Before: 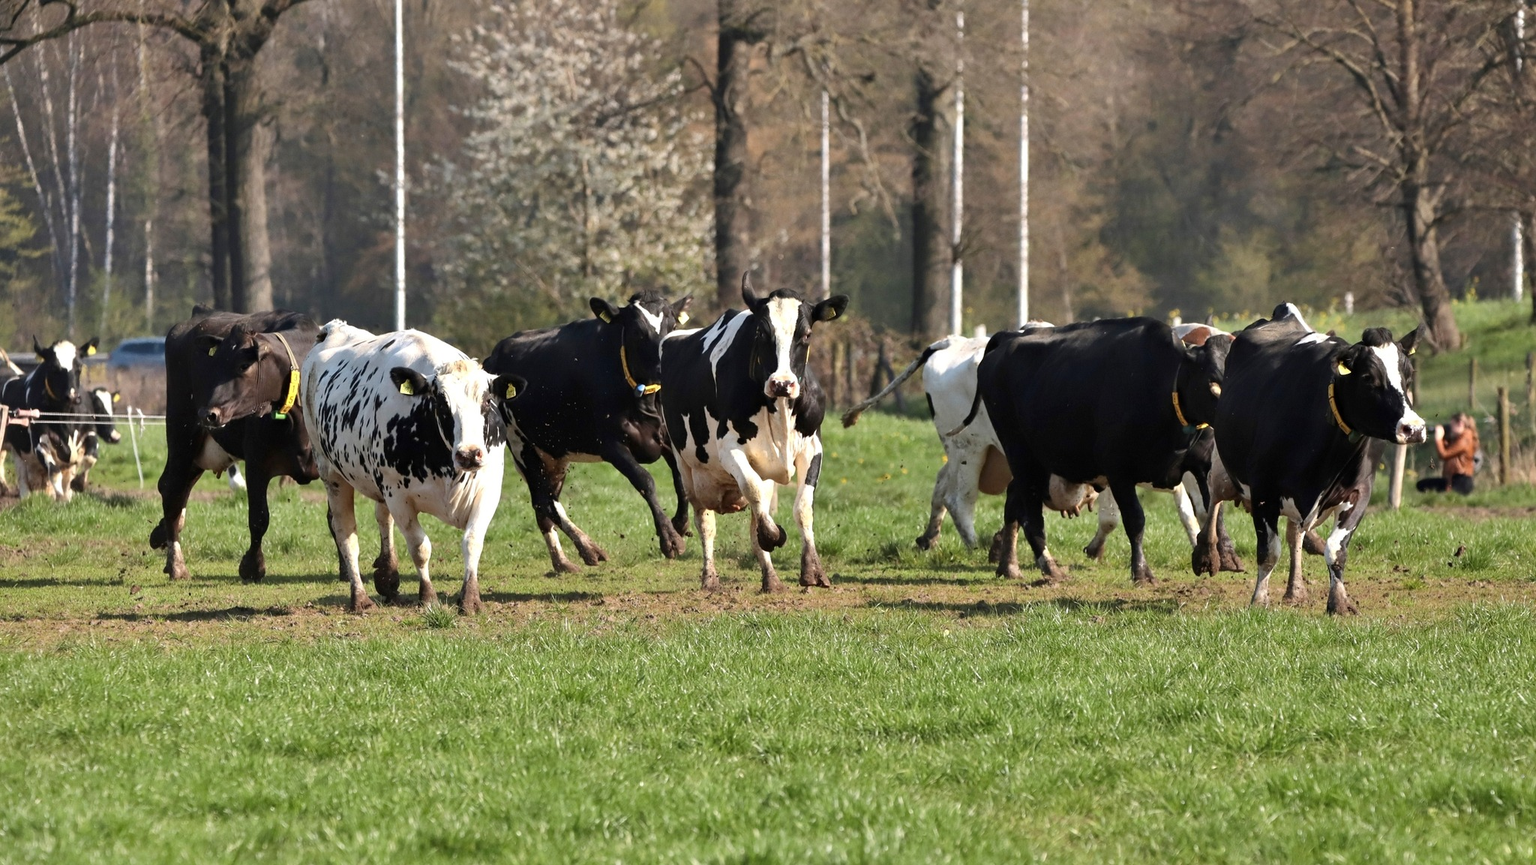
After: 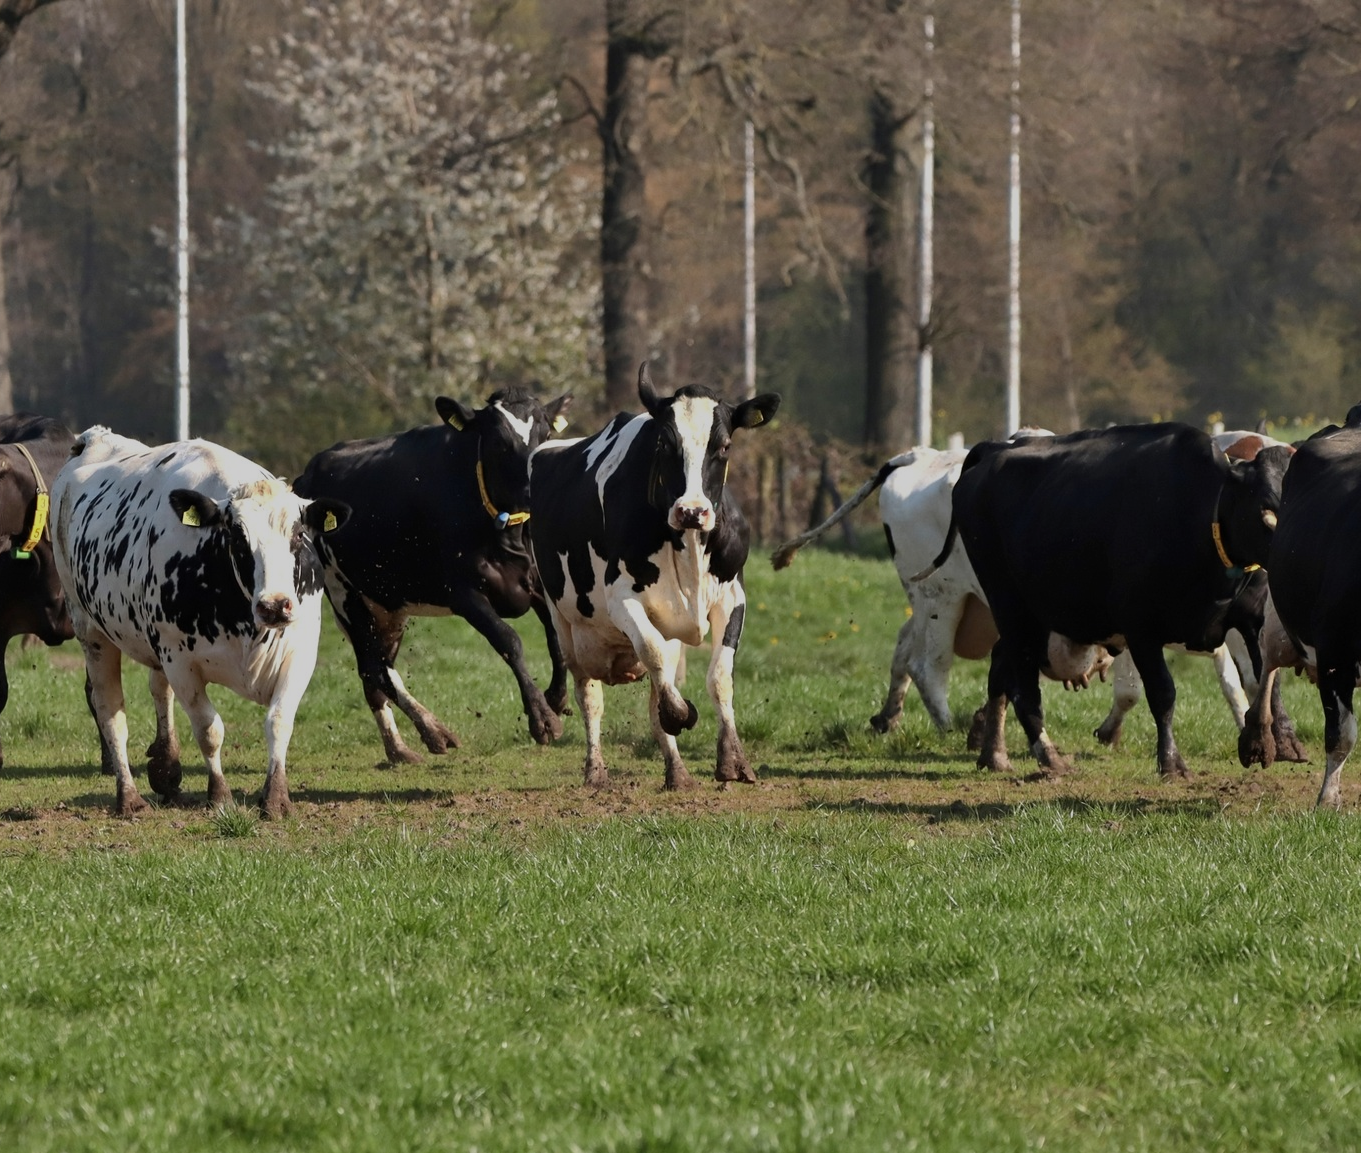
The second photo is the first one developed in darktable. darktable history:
crop: left 17.153%, right 16.379%
exposure: black level correction 0, exposure -0.702 EV, compensate highlight preservation false
